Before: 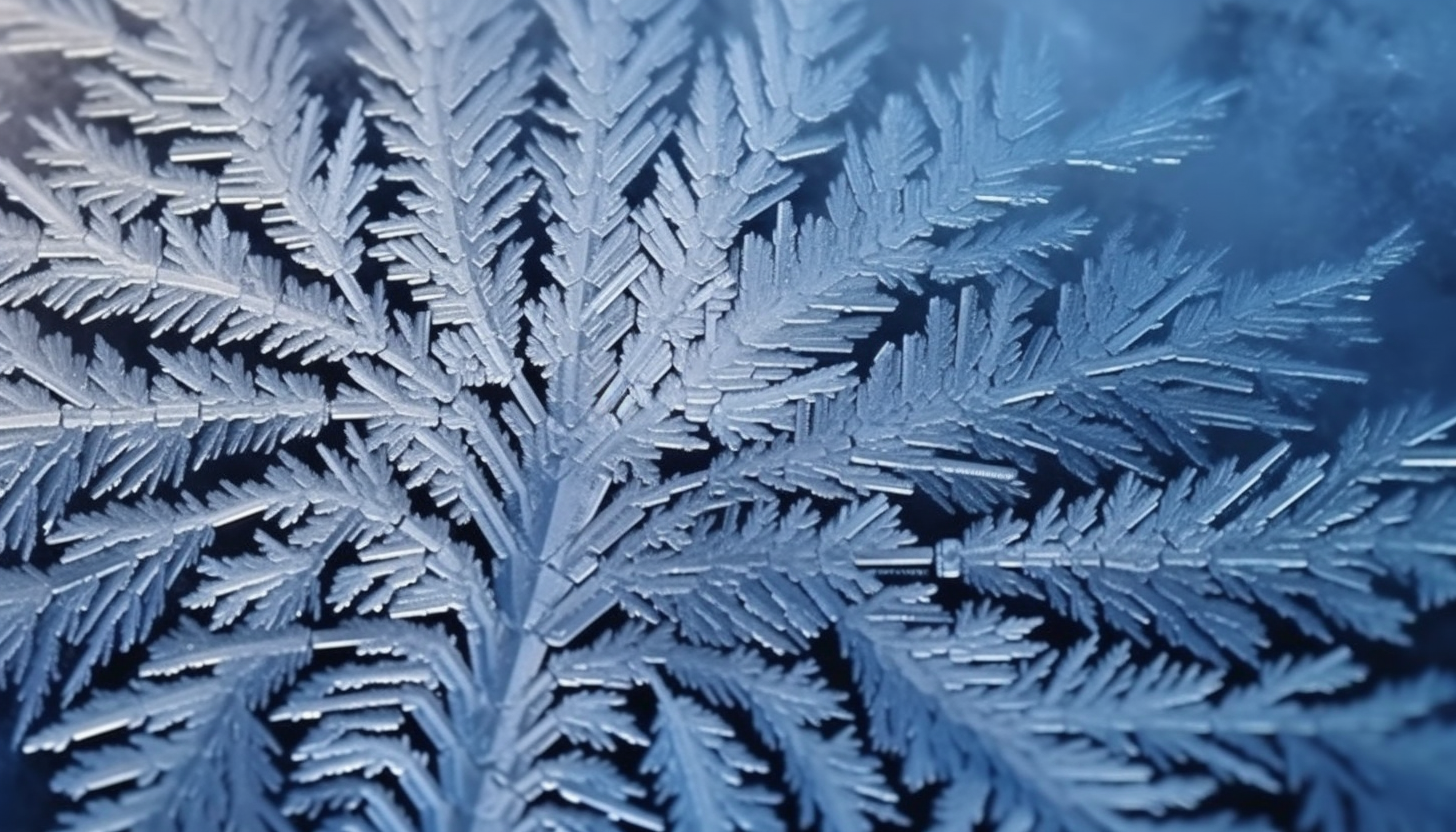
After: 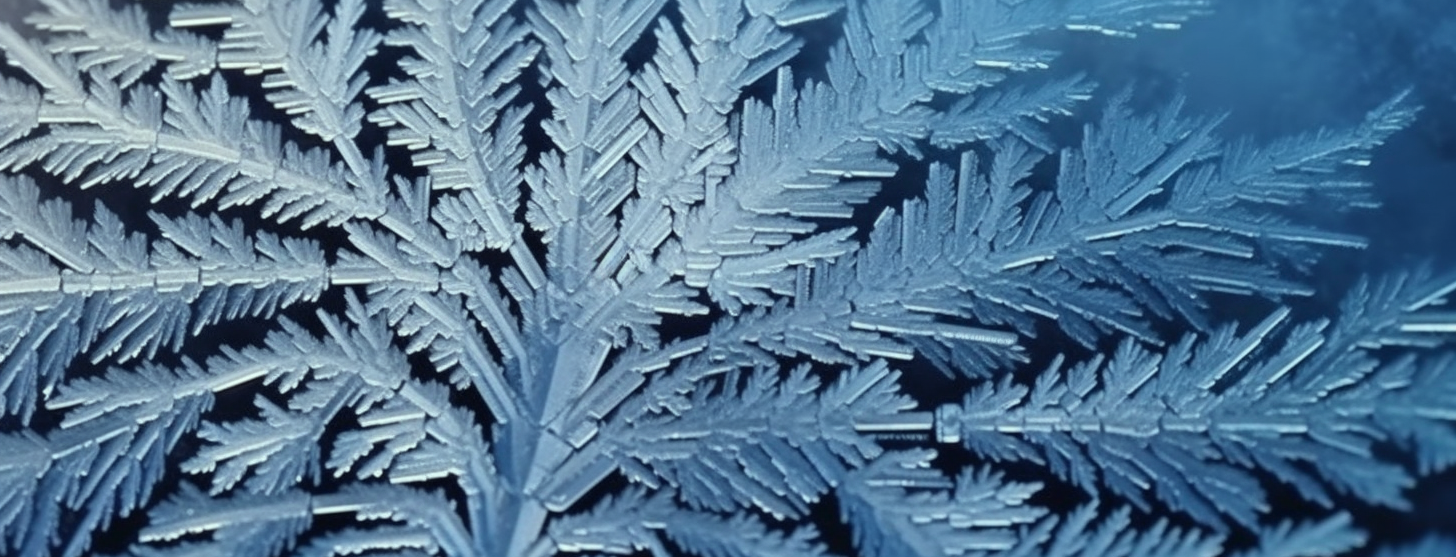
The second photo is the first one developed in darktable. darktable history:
color correction: highlights a* -8.04, highlights b* 3.24
crop: top 16.29%, bottom 16.721%
